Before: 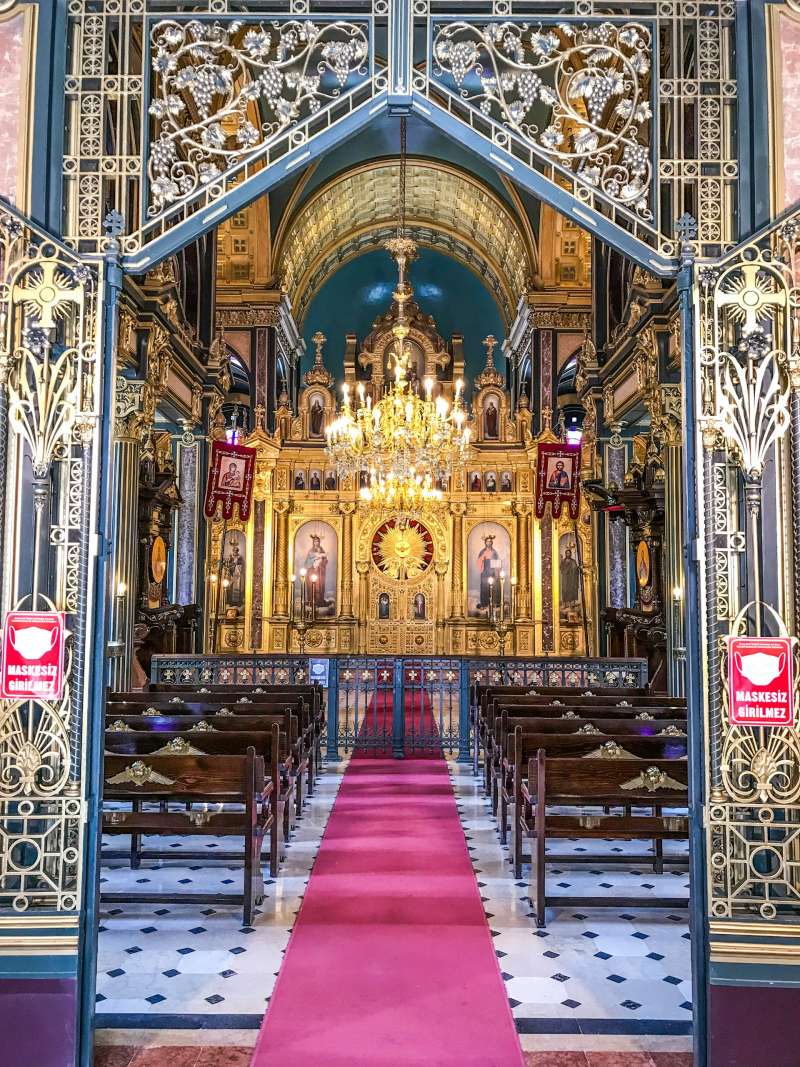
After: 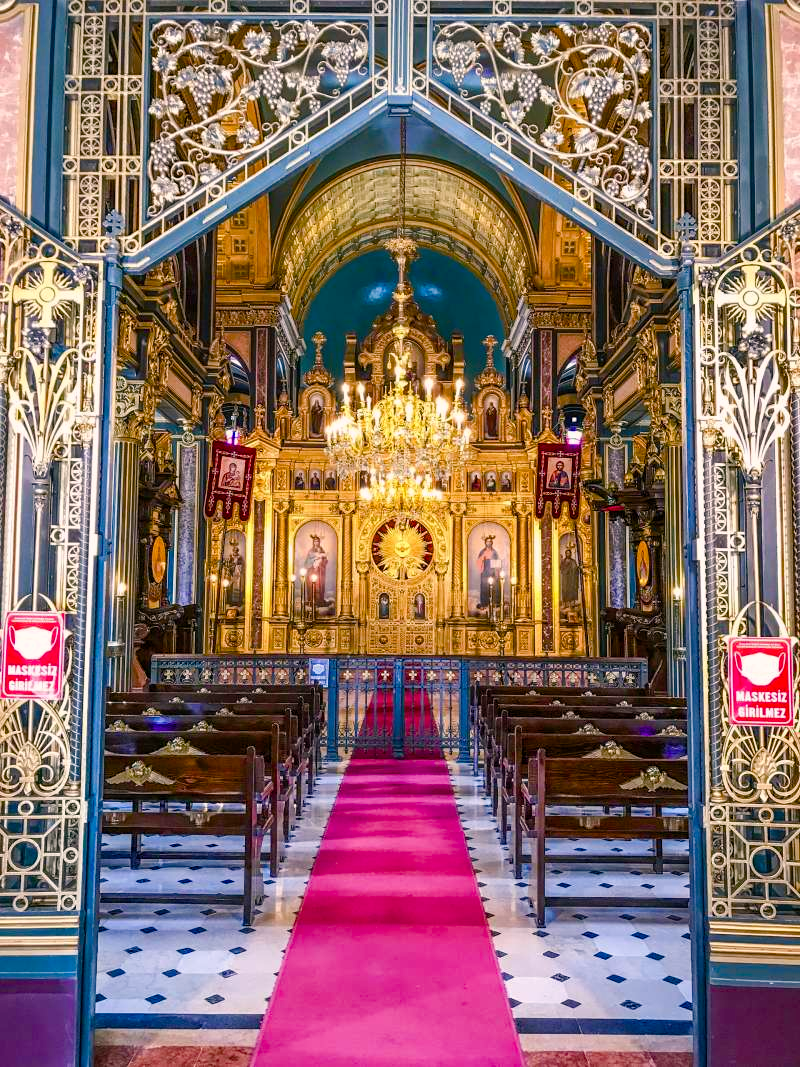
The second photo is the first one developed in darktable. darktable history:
color balance rgb: highlights gain › chroma 2.036%, highlights gain › hue 44.95°, perceptual saturation grading › global saturation 44.839%, perceptual saturation grading › highlights -50.479%, perceptual saturation grading › shadows 30.76%, global vibrance 20%
